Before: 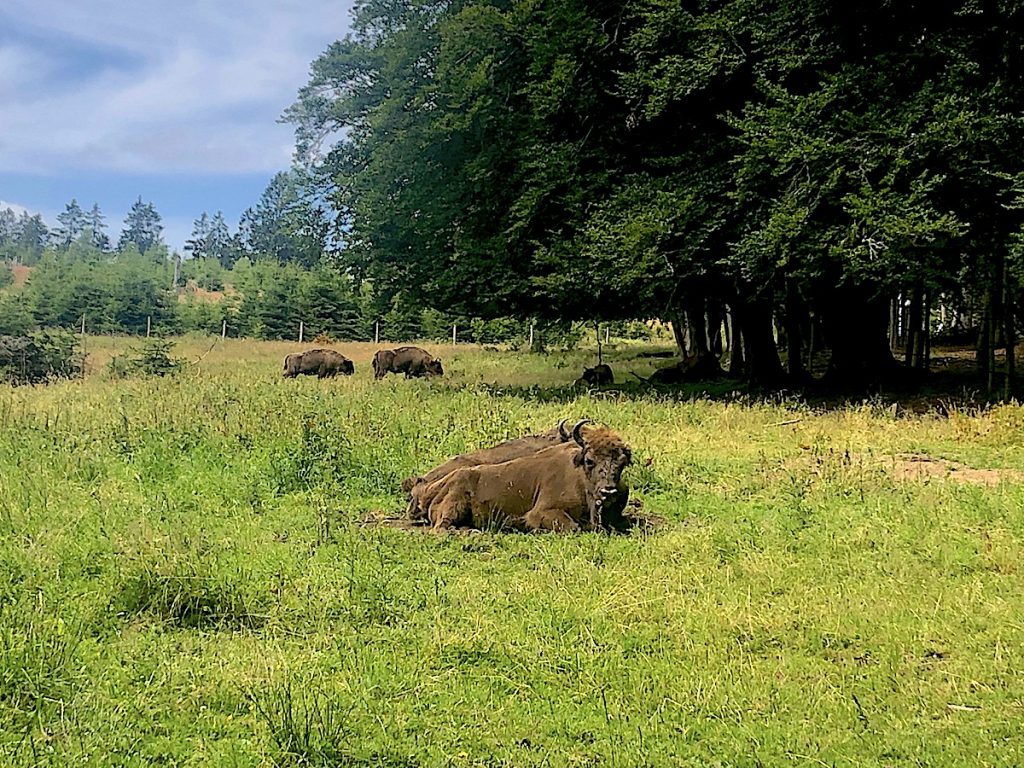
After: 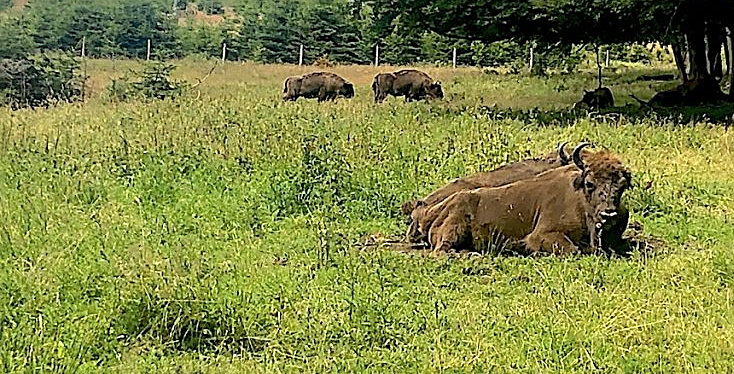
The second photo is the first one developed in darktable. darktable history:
sharpen: on, module defaults
crop: top 36.158%, right 28.286%, bottom 15.063%
